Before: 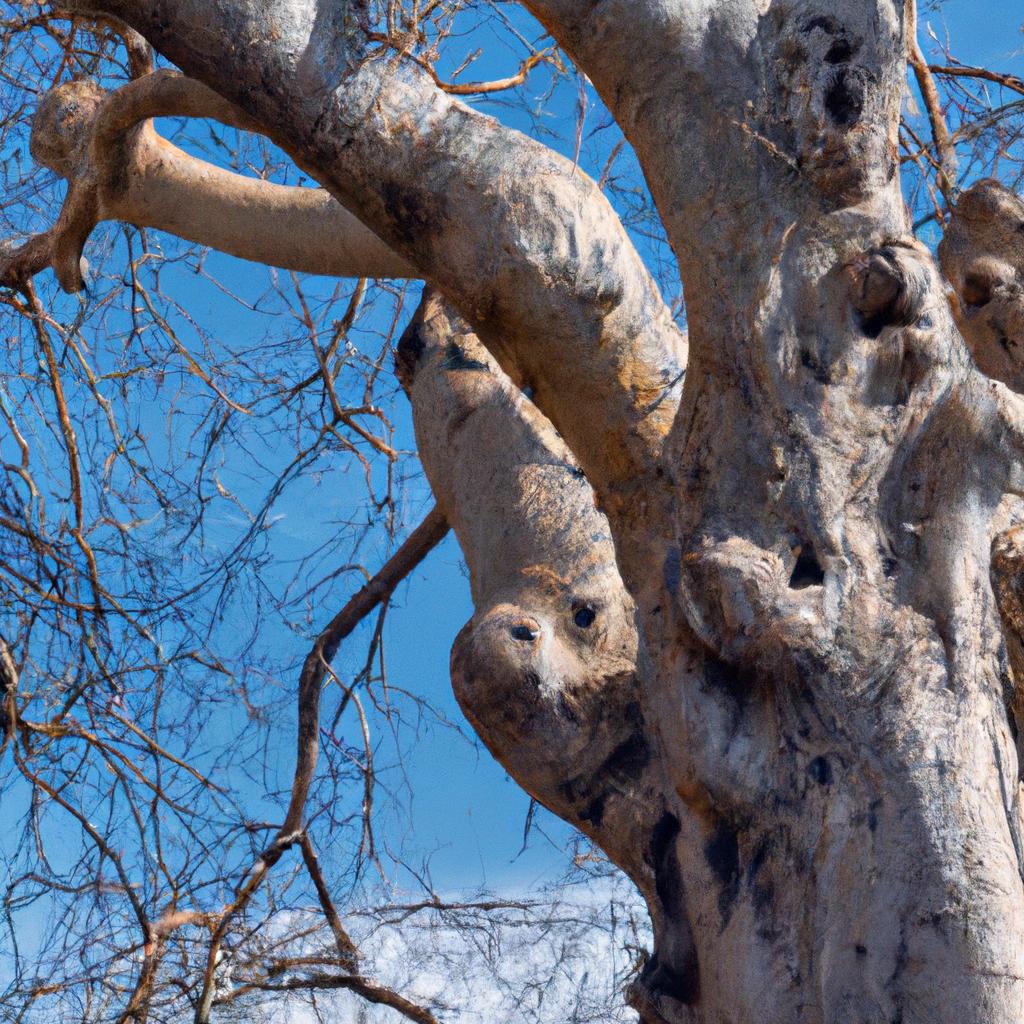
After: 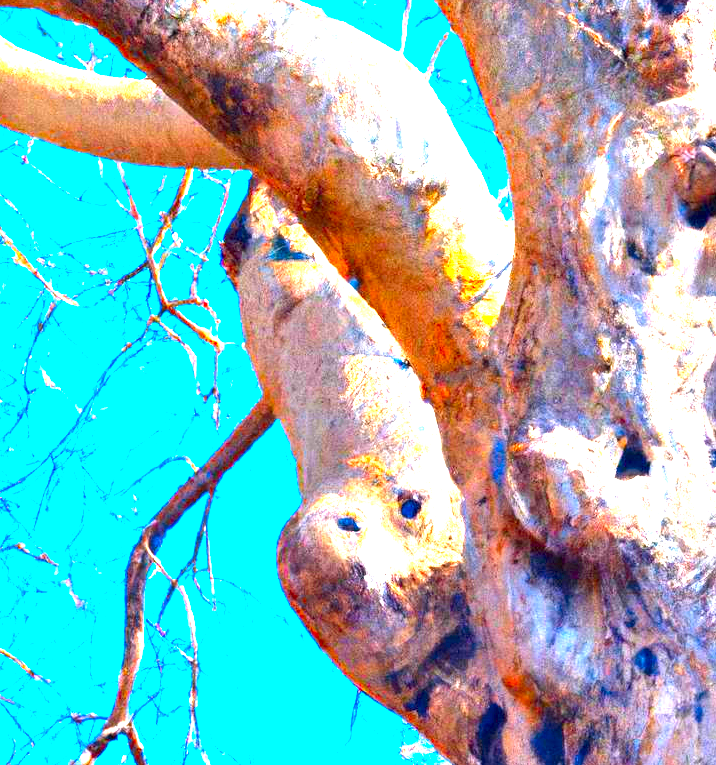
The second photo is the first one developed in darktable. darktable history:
exposure: black level correction 0, exposure 2 EV, compensate highlight preservation false
color correction: saturation 2.15
color balance: mode lift, gamma, gain (sRGB)
levels: levels [0, 0.43, 0.859]
crop and rotate: left 17.046%, top 10.659%, right 12.989%, bottom 14.553%
